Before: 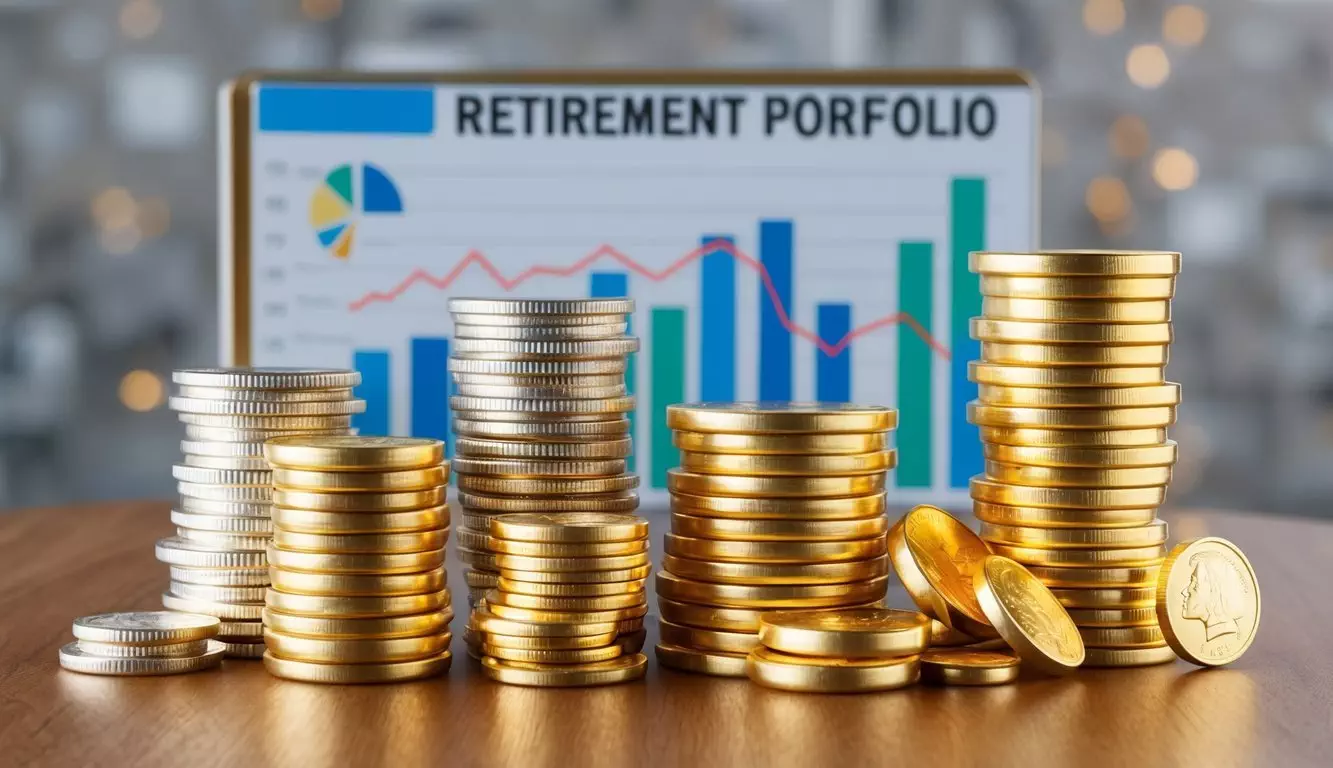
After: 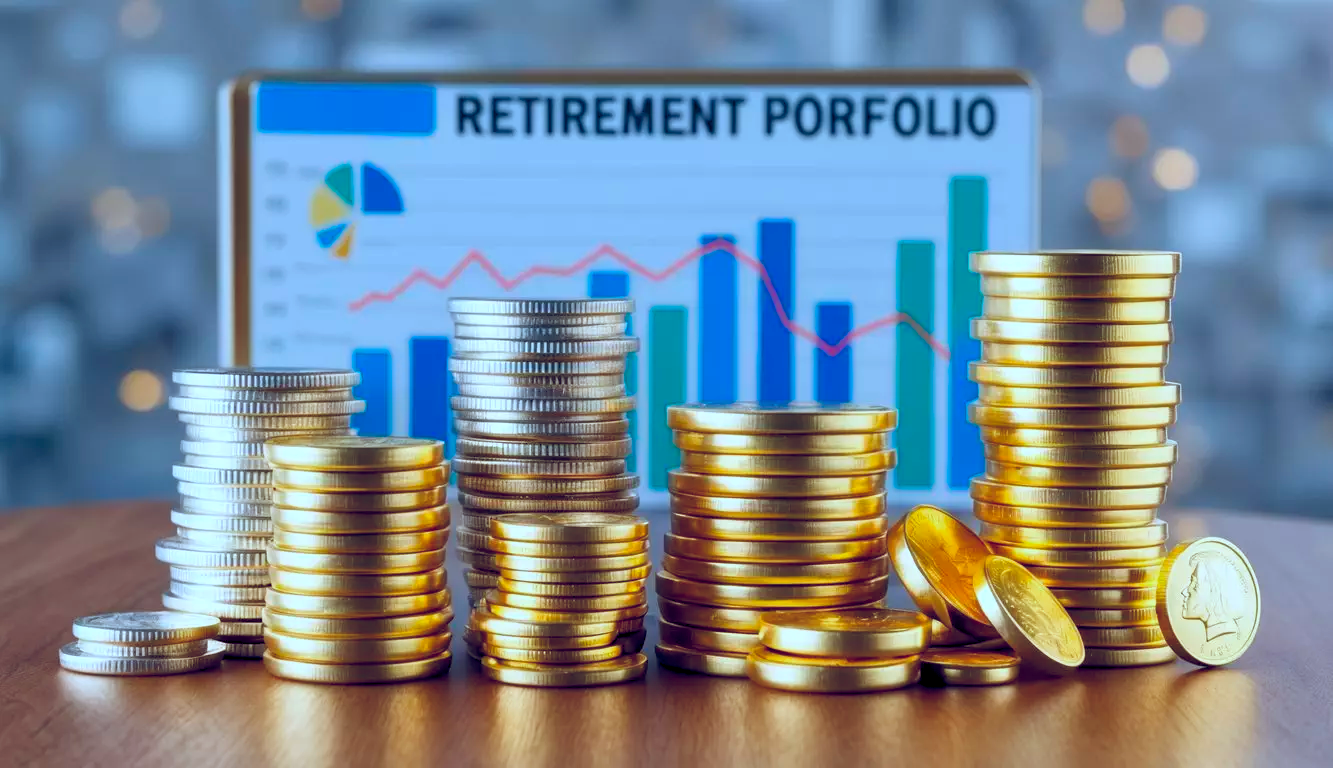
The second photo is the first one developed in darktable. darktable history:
color balance rgb: global offset › luminance -0.281%, global offset › chroma 0.309%, global offset › hue 262.05°, perceptual saturation grading › global saturation 33.507%
color calibration: x 0.383, y 0.371, temperature 3889.93 K
